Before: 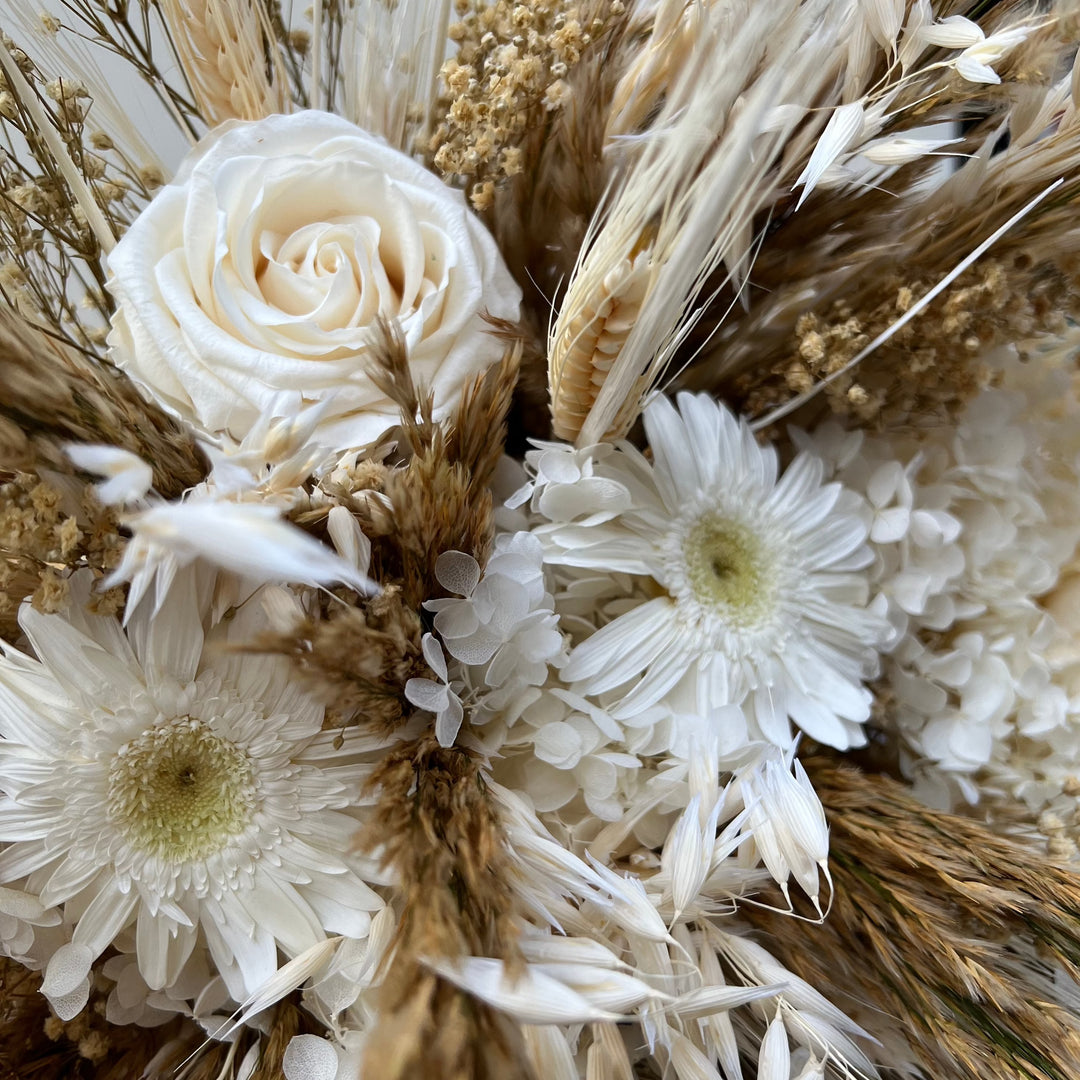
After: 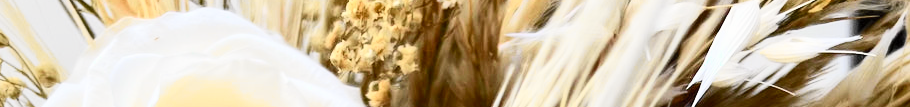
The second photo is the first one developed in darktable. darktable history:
exposure: compensate highlight preservation false
crop and rotate: left 9.644%, top 9.491%, right 6.021%, bottom 80.509%
tone equalizer: -7 EV 0.18 EV, -6 EV 0.12 EV, -5 EV 0.08 EV, -4 EV 0.04 EV, -2 EV -0.02 EV, -1 EV -0.04 EV, +0 EV -0.06 EV, luminance estimator HSV value / RGB max
tone curve: curves: ch0 [(0, 0) (0.055, 0.05) (0.258, 0.287) (0.434, 0.526) (0.517, 0.648) (0.745, 0.874) (1, 1)]; ch1 [(0, 0) (0.346, 0.307) (0.418, 0.383) (0.46, 0.439) (0.482, 0.493) (0.502, 0.503) (0.517, 0.514) (0.55, 0.561) (0.588, 0.603) (0.646, 0.688) (1, 1)]; ch2 [(0, 0) (0.346, 0.34) (0.431, 0.45) (0.485, 0.499) (0.5, 0.503) (0.527, 0.525) (0.545, 0.562) (0.679, 0.706) (1, 1)], color space Lab, independent channels, preserve colors none
contrast brightness saturation: contrast 0.2, brightness 0.16, saturation 0.22
rgb curve: mode RGB, independent channels
